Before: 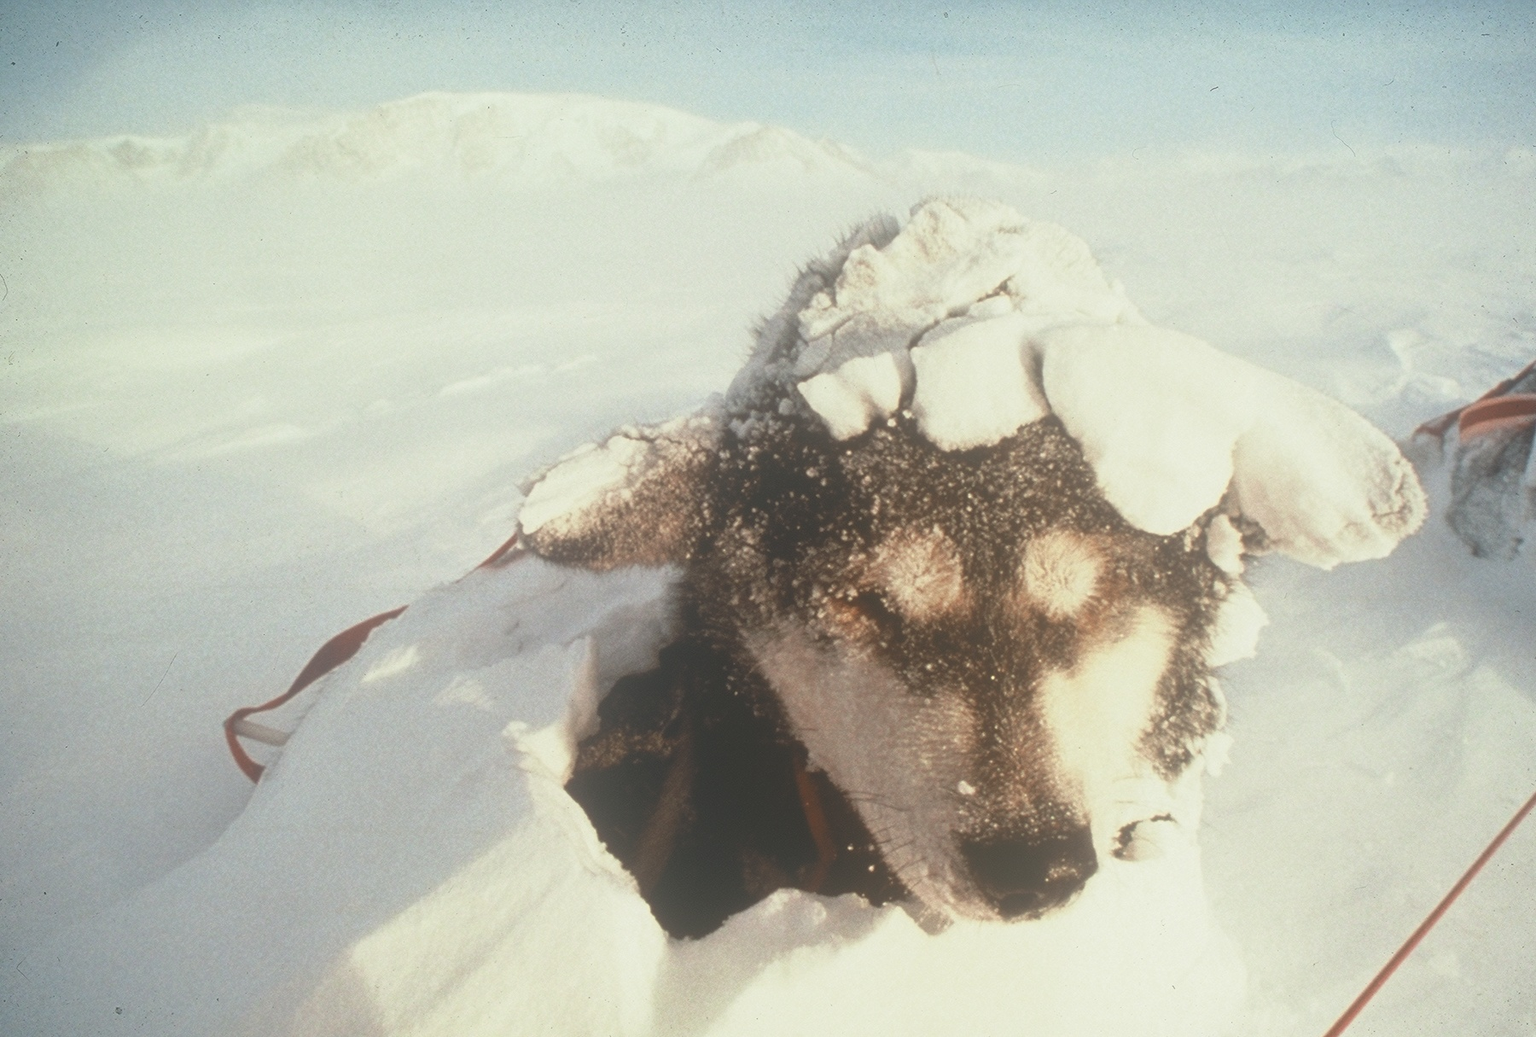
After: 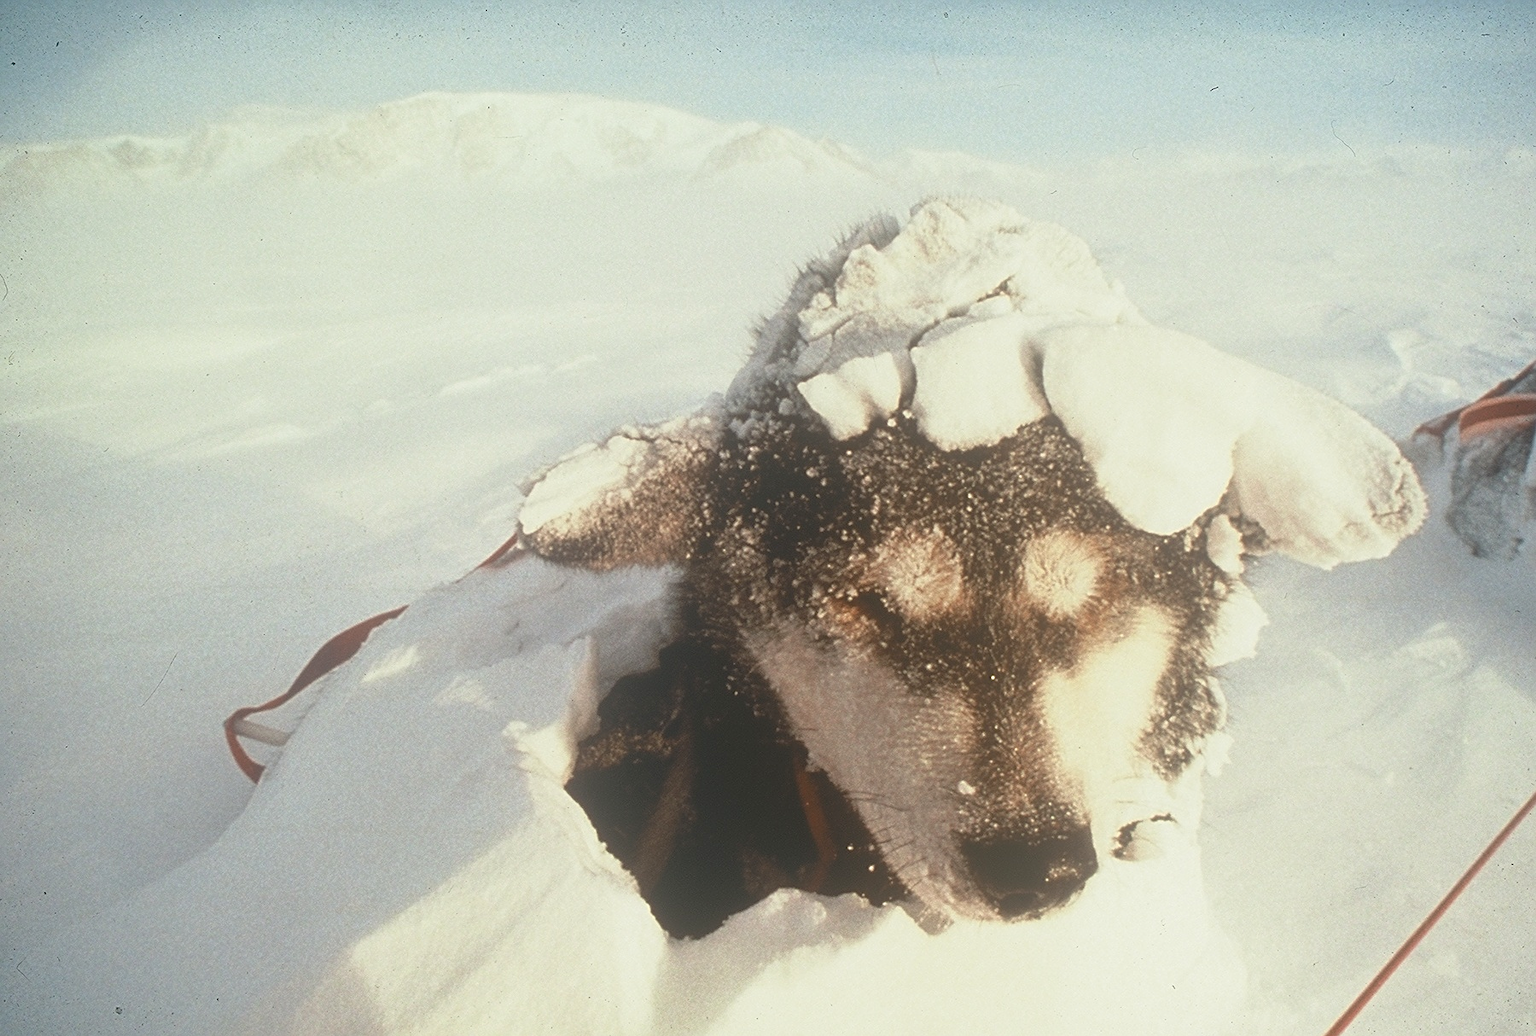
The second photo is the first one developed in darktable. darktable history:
sharpen: amount 0.6
exposure: black level correction 0.009, exposure 0.017 EV, compensate exposure bias true, compensate highlight preservation false
